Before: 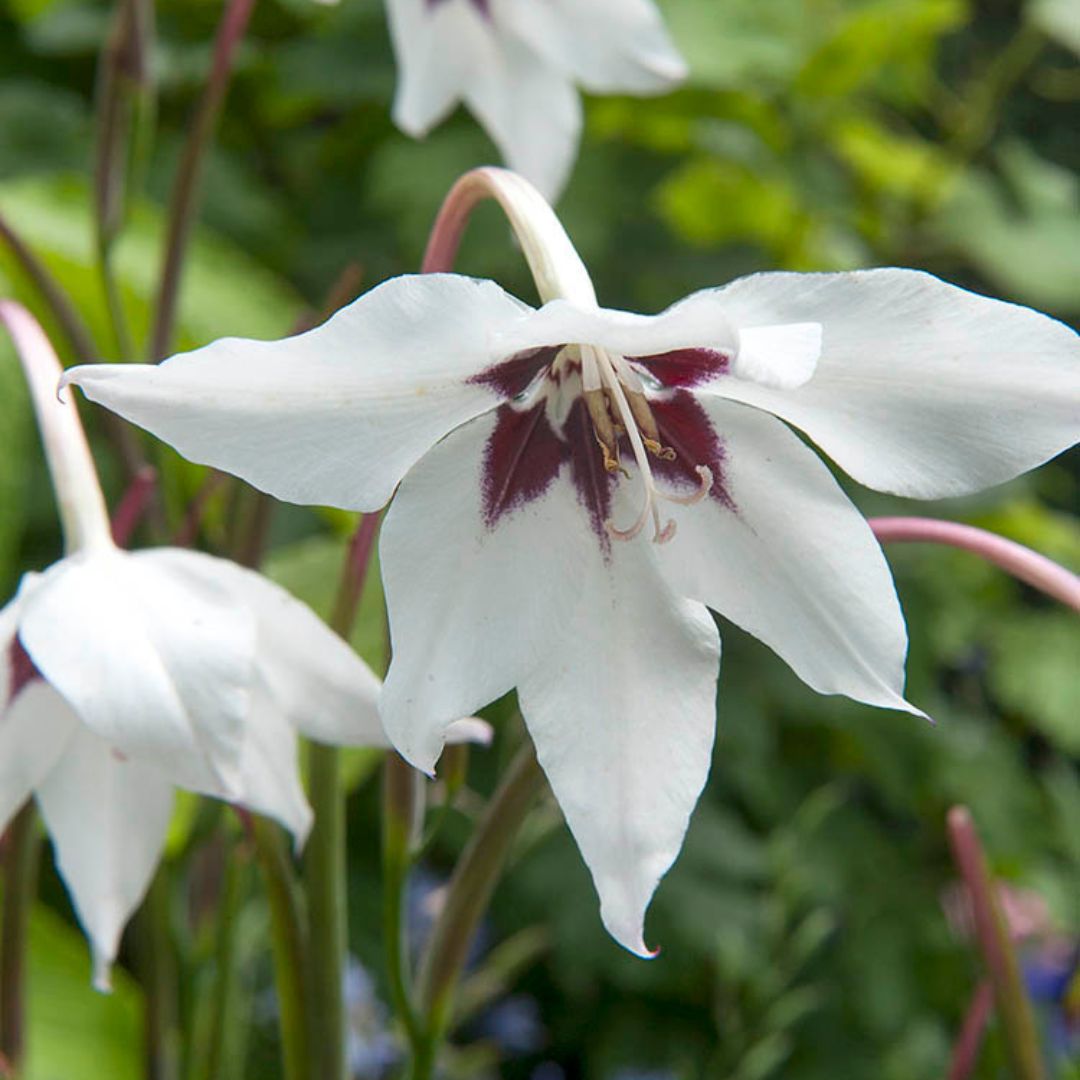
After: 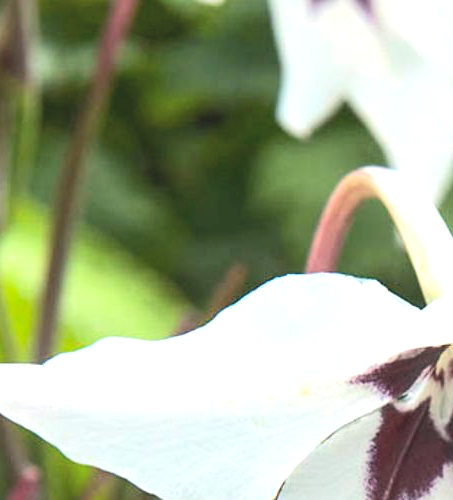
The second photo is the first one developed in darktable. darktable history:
contrast brightness saturation: contrast 0.1, brightness 0.3, saturation 0.14
shadows and highlights: shadows 62.66, white point adjustment 0.37, highlights -34.44, compress 83.82%
tone equalizer: -8 EV -1.08 EV, -7 EV -1.01 EV, -6 EV -0.867 EV, -5 EV -0.578 EV, -3 EV 0.578 EV, -2 EV 0.867 EV, -1 EV 1.01 EV, +0 EV 1.08 EV, edges refinement/feathering 500, mask exposure compensation -1.57 EV, preserve details no
crop and rotate: left 10.817%, top 0.062%, right 47.194%, bottom 53.626%
